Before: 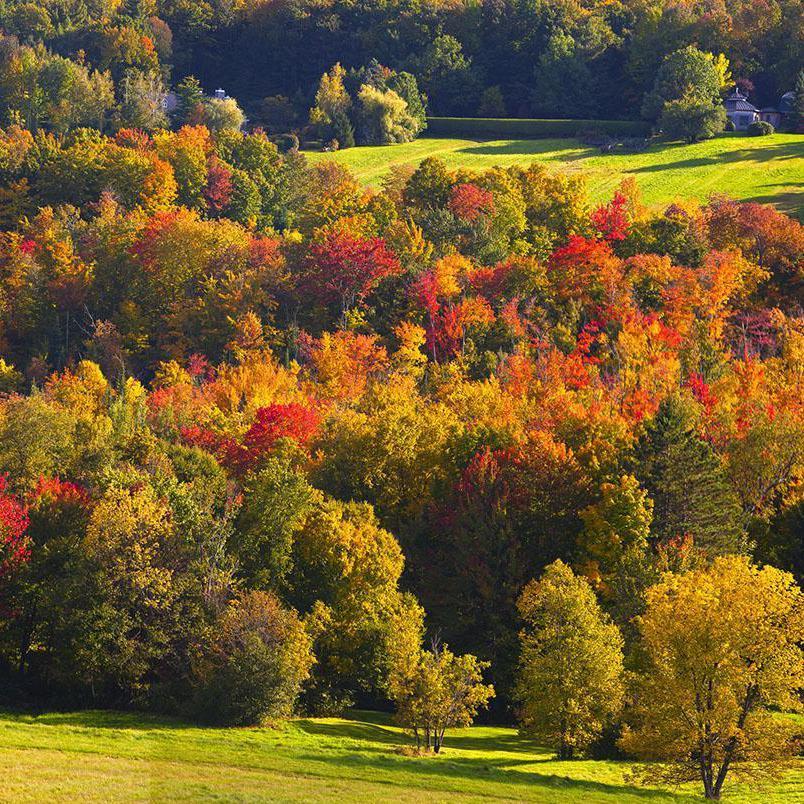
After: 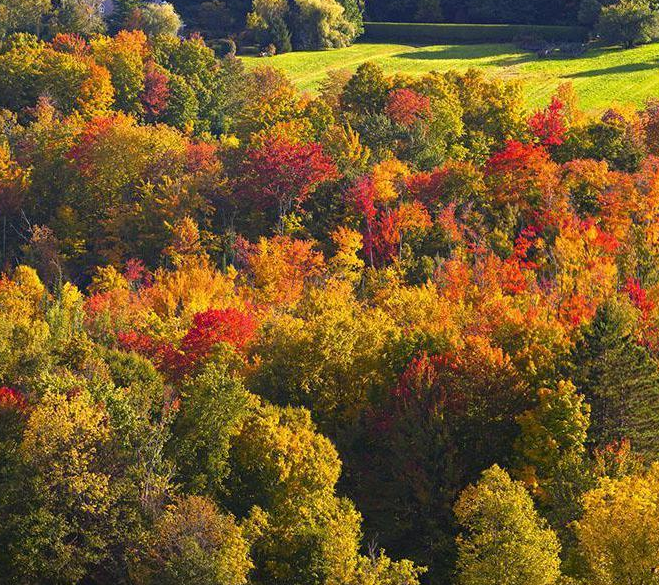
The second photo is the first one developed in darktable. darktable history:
tone equalizer: on, module defaults
crop: left 7.856%, top 11.836%, right 10.12%, bottom 15.387%
